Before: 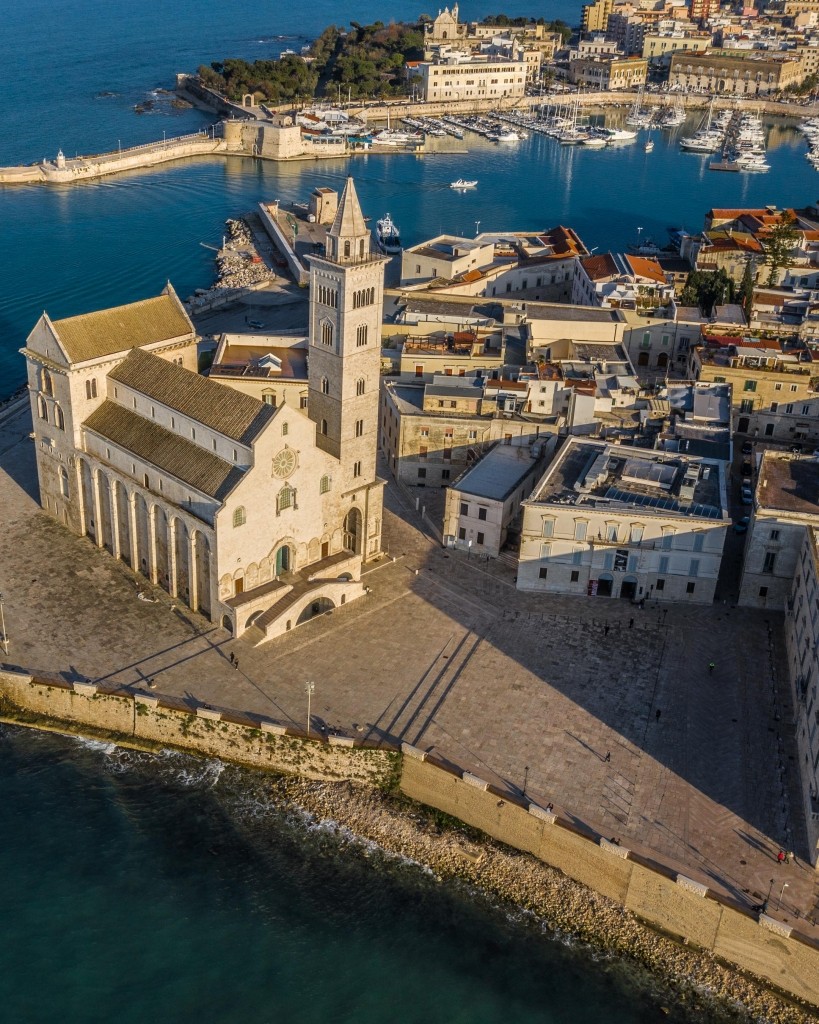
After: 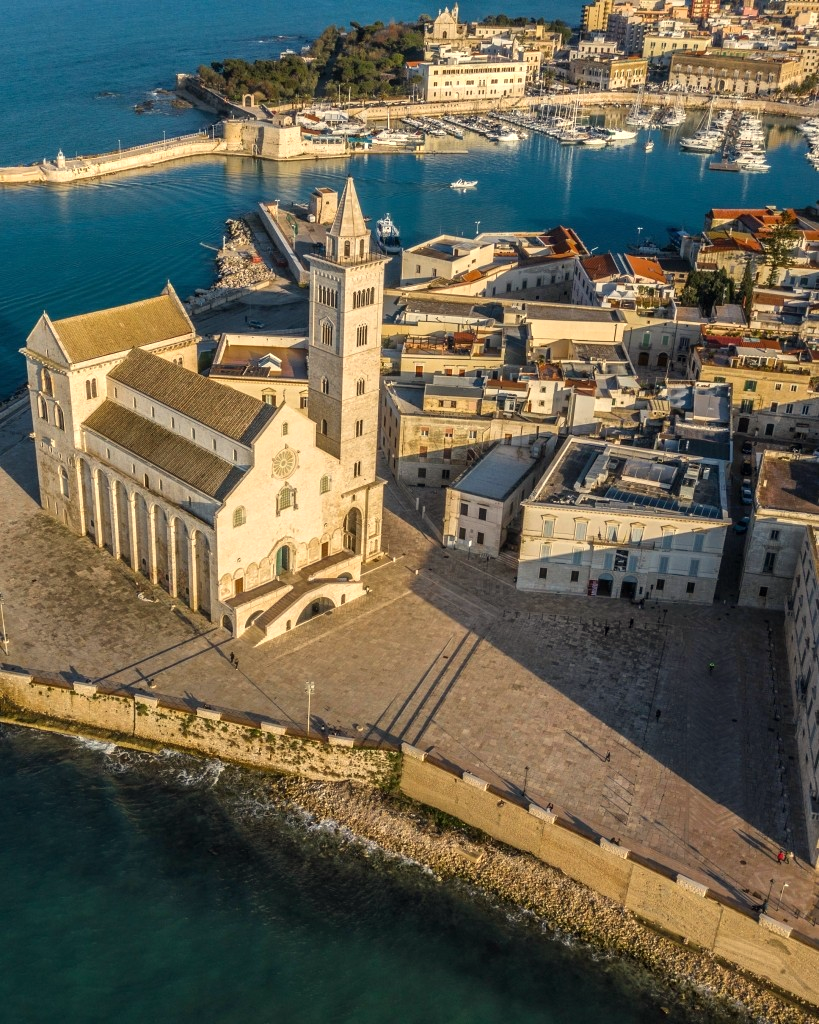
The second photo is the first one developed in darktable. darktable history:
white balance: red 1.029, blue 0.92
exposure: exposure 0.3 EV, compensate highlight preservation false
